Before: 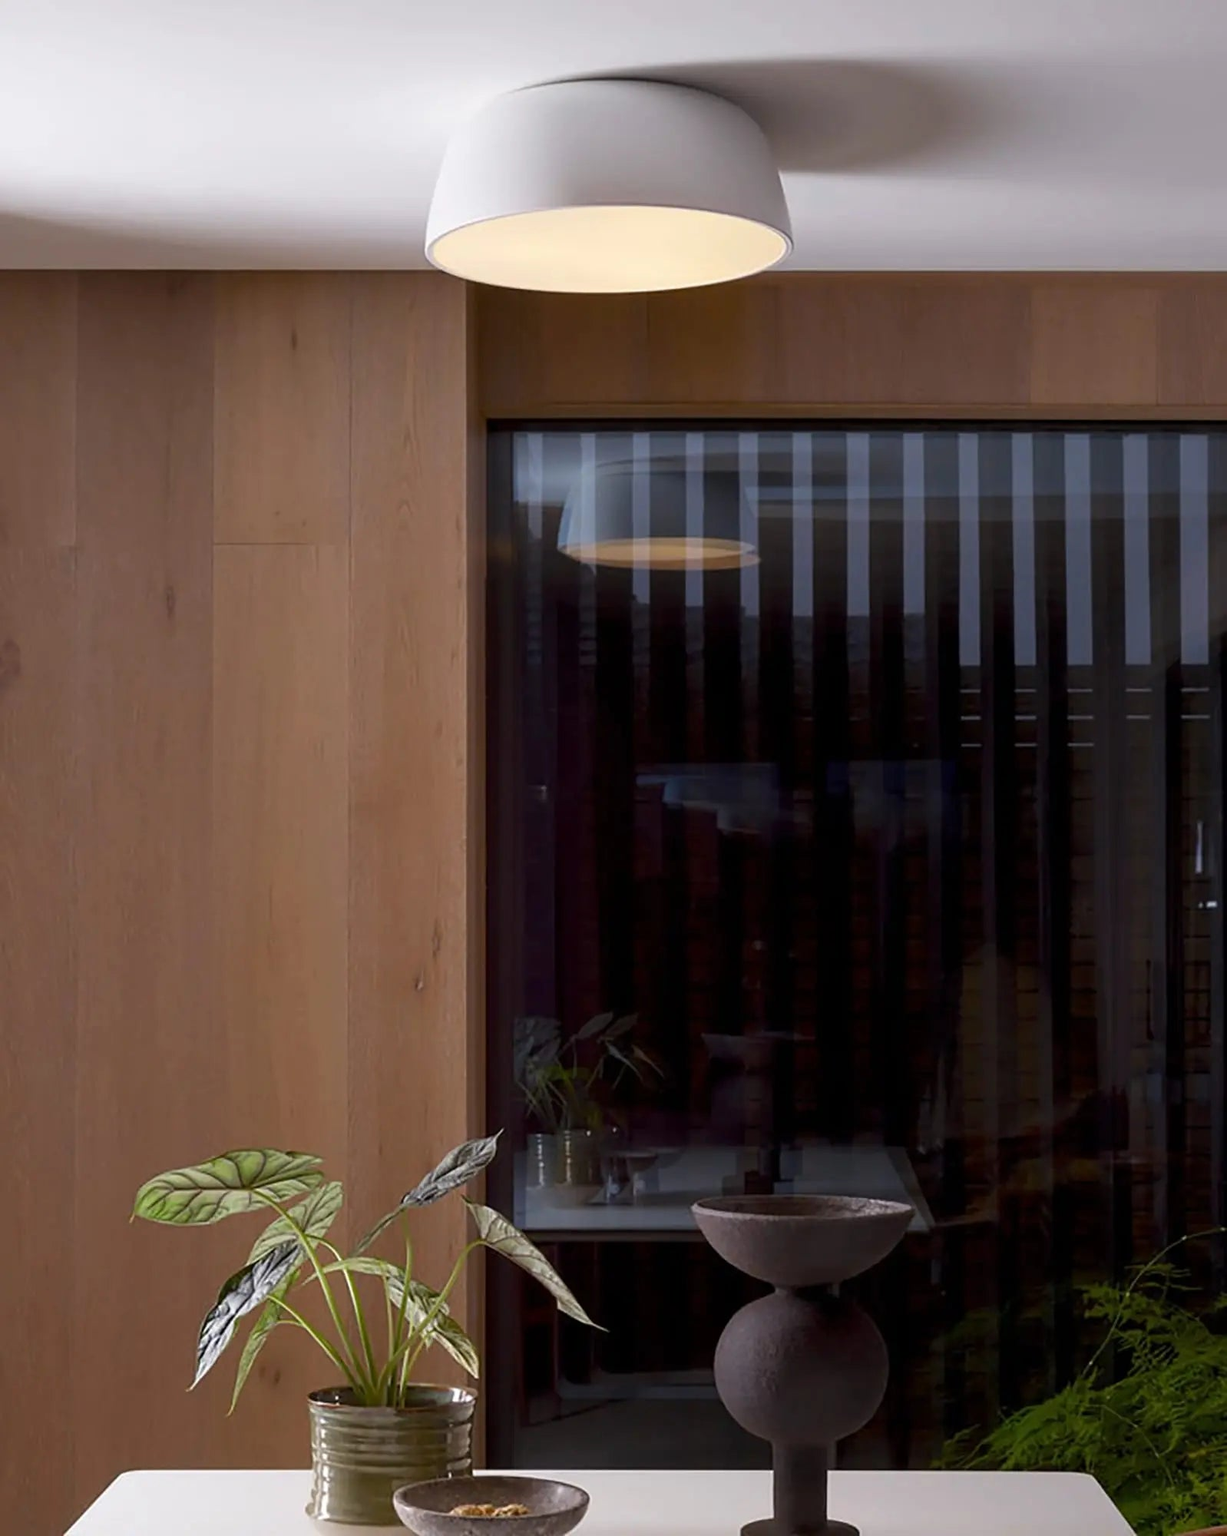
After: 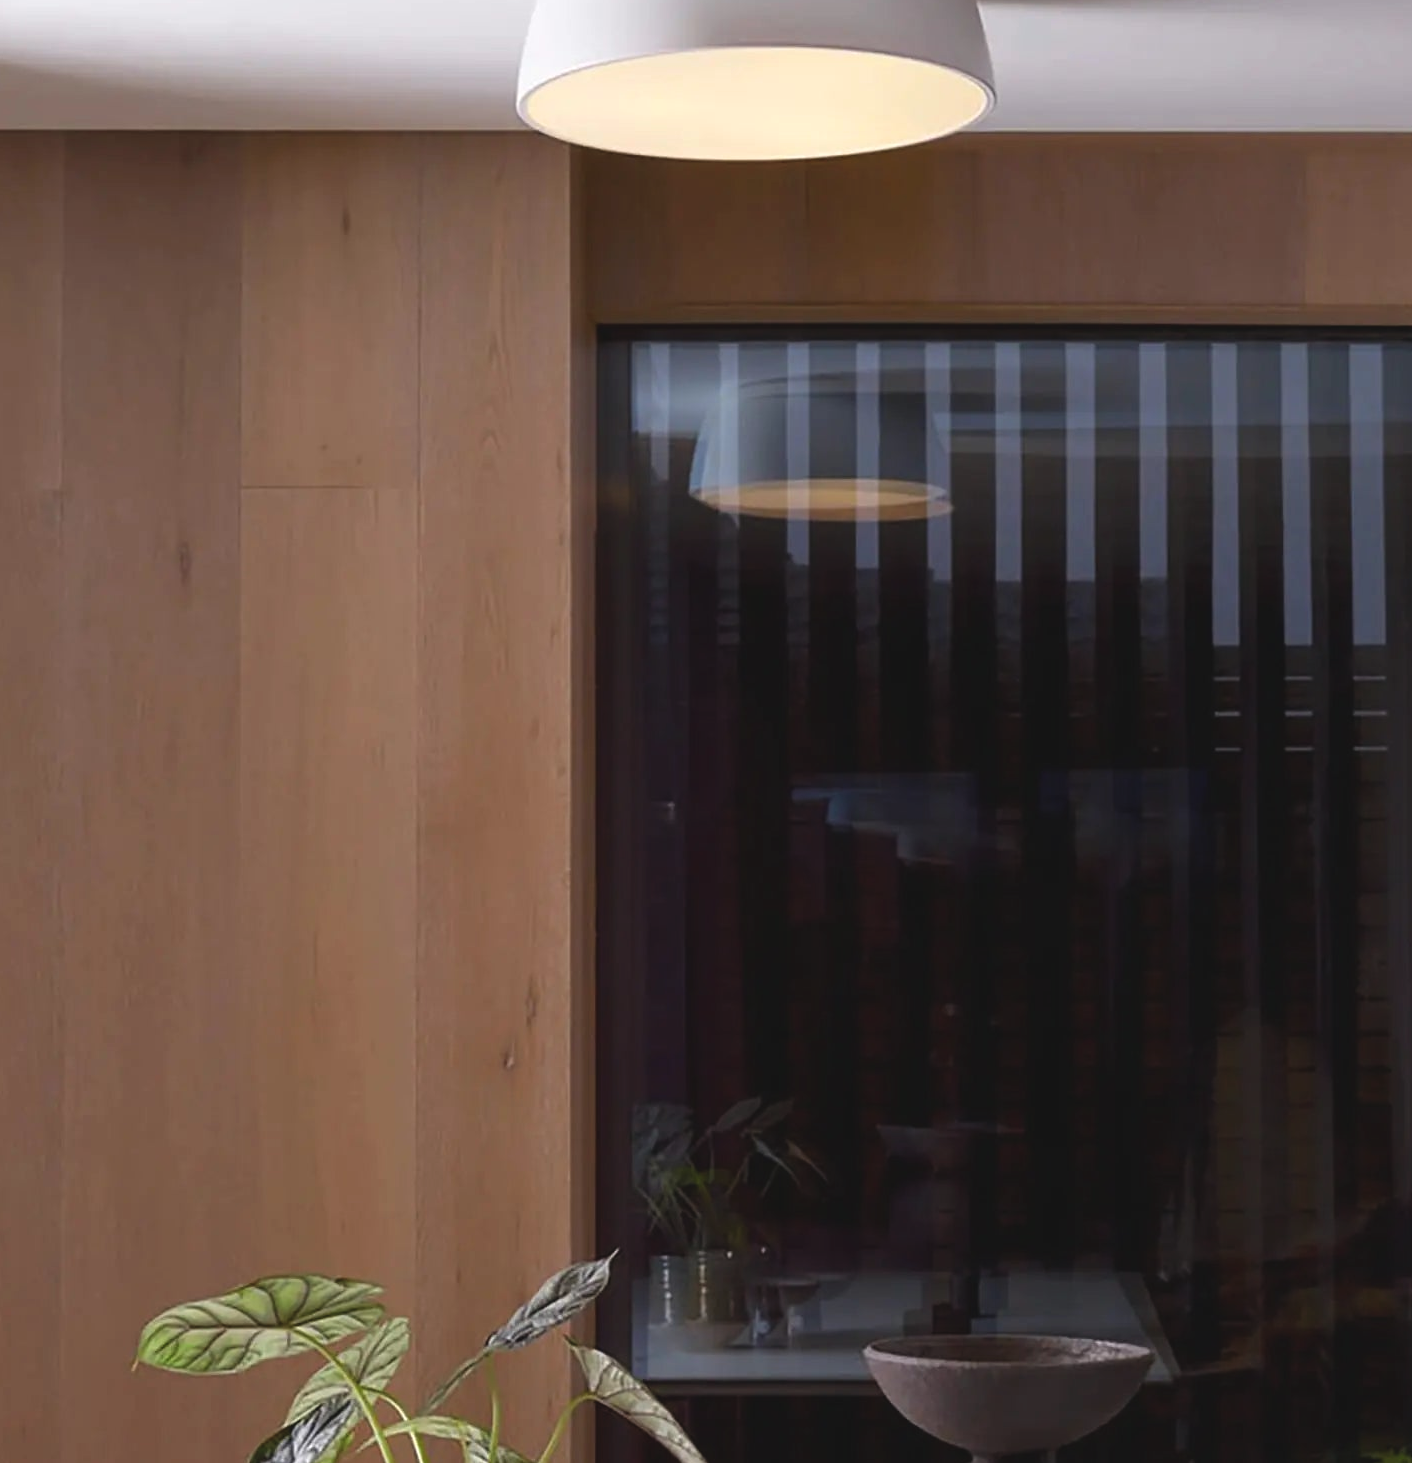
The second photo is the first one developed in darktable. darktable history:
crop and rotate: left 2.354%, top 11.087%, right 9.245%, bottom 15.741%
color correction: highlights b* 0.014
exposure: black level correction -0.007, exposure 0.066 EV, compensate highlight preservation false
